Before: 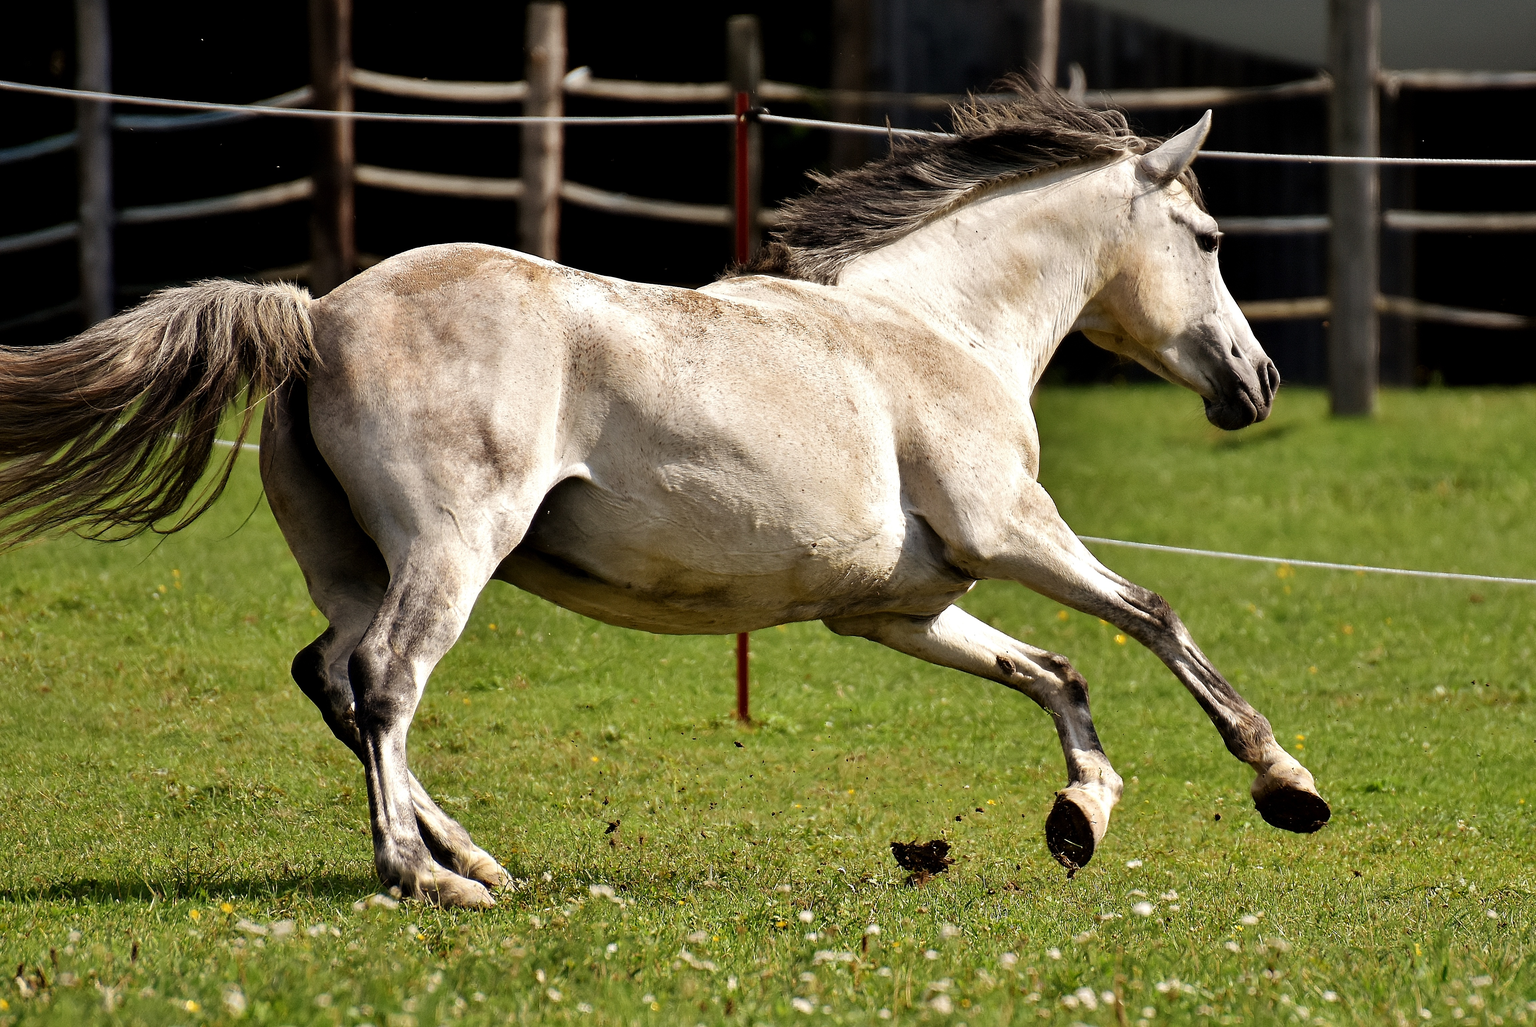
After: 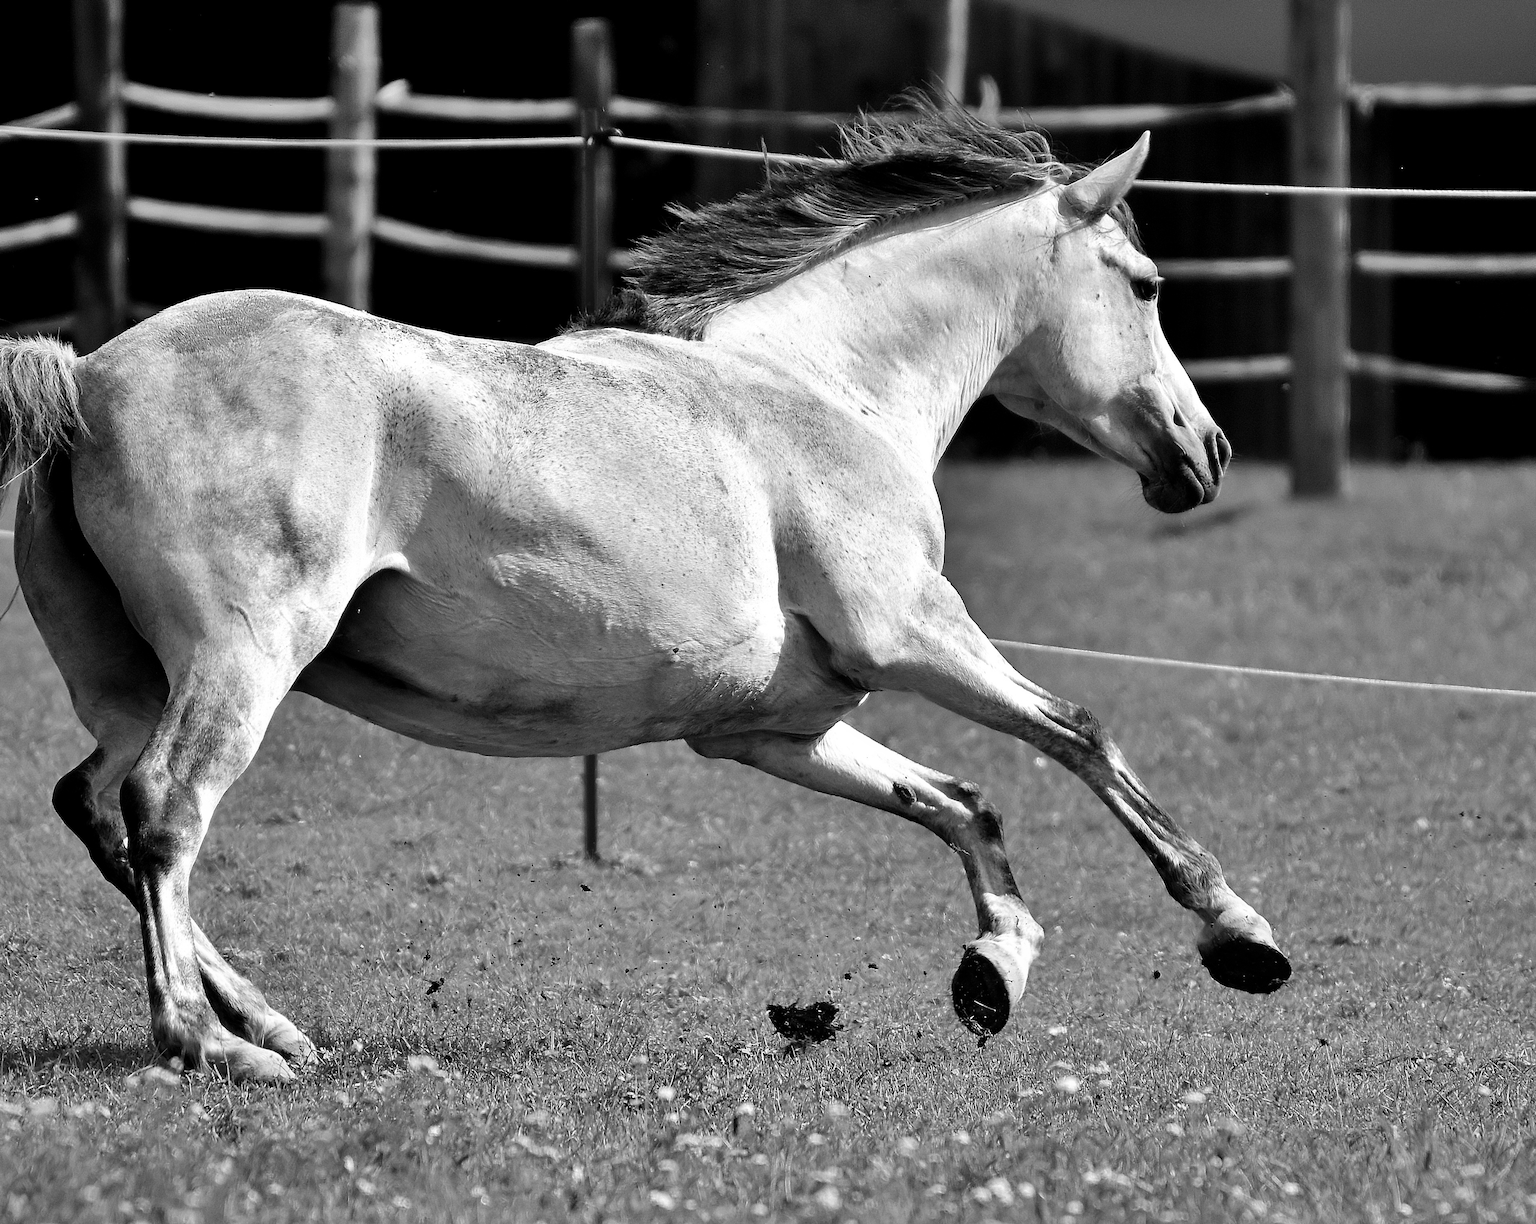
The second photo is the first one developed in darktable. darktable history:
monochrome: on, module defaults
crop: left 16.145%
shadows and highlights: shadows 37.27, highlights -28.18, soften with gaussian
